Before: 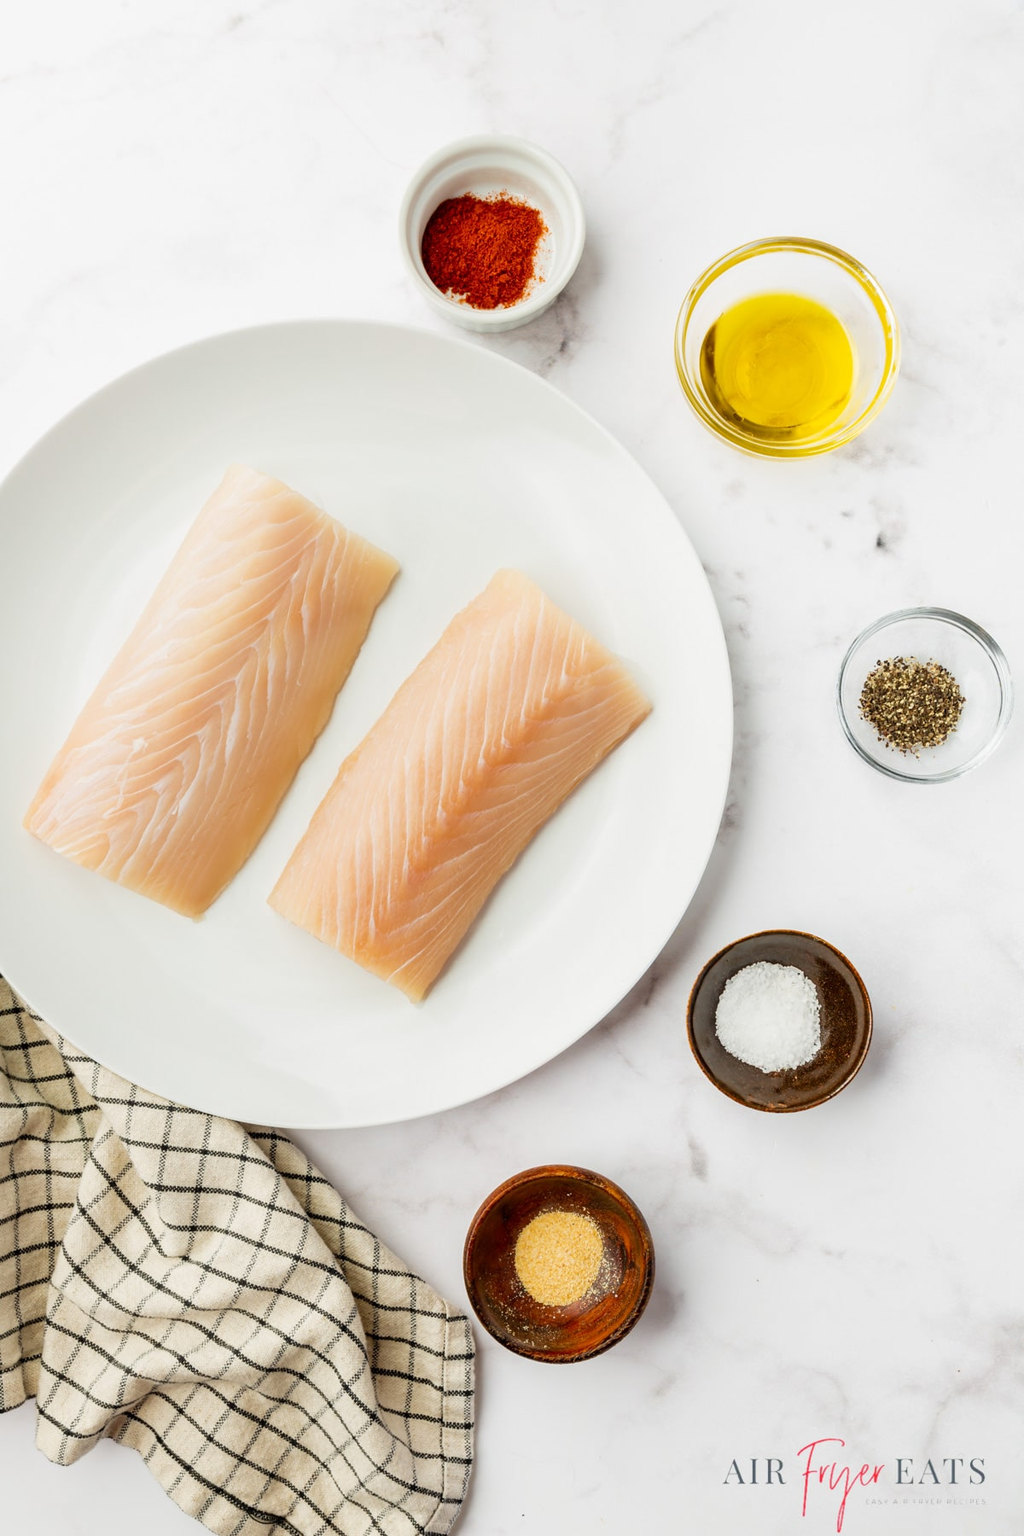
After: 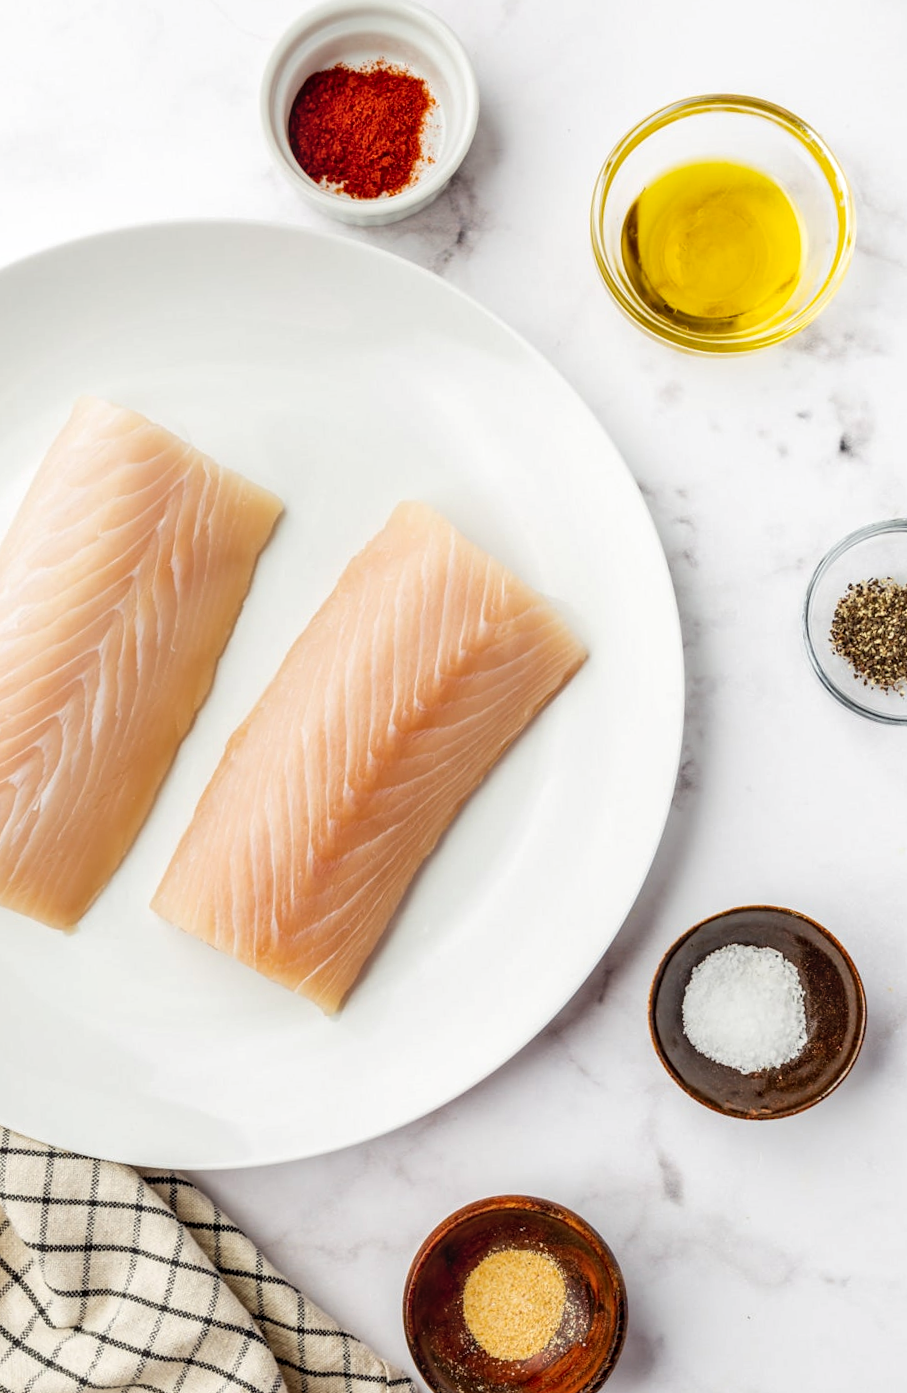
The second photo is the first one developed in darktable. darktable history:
rotate and perspective: rotation -3.18°, automatic cropping off
local contrast: on, module defaults
color balance: gamma [0.9, 0.988, 0.975, 1.025], gain [1.05, 1, 1, 1]
crop and rotate: left 17.046%, top 10.659%, right 12.989%, bottom 14.553%
